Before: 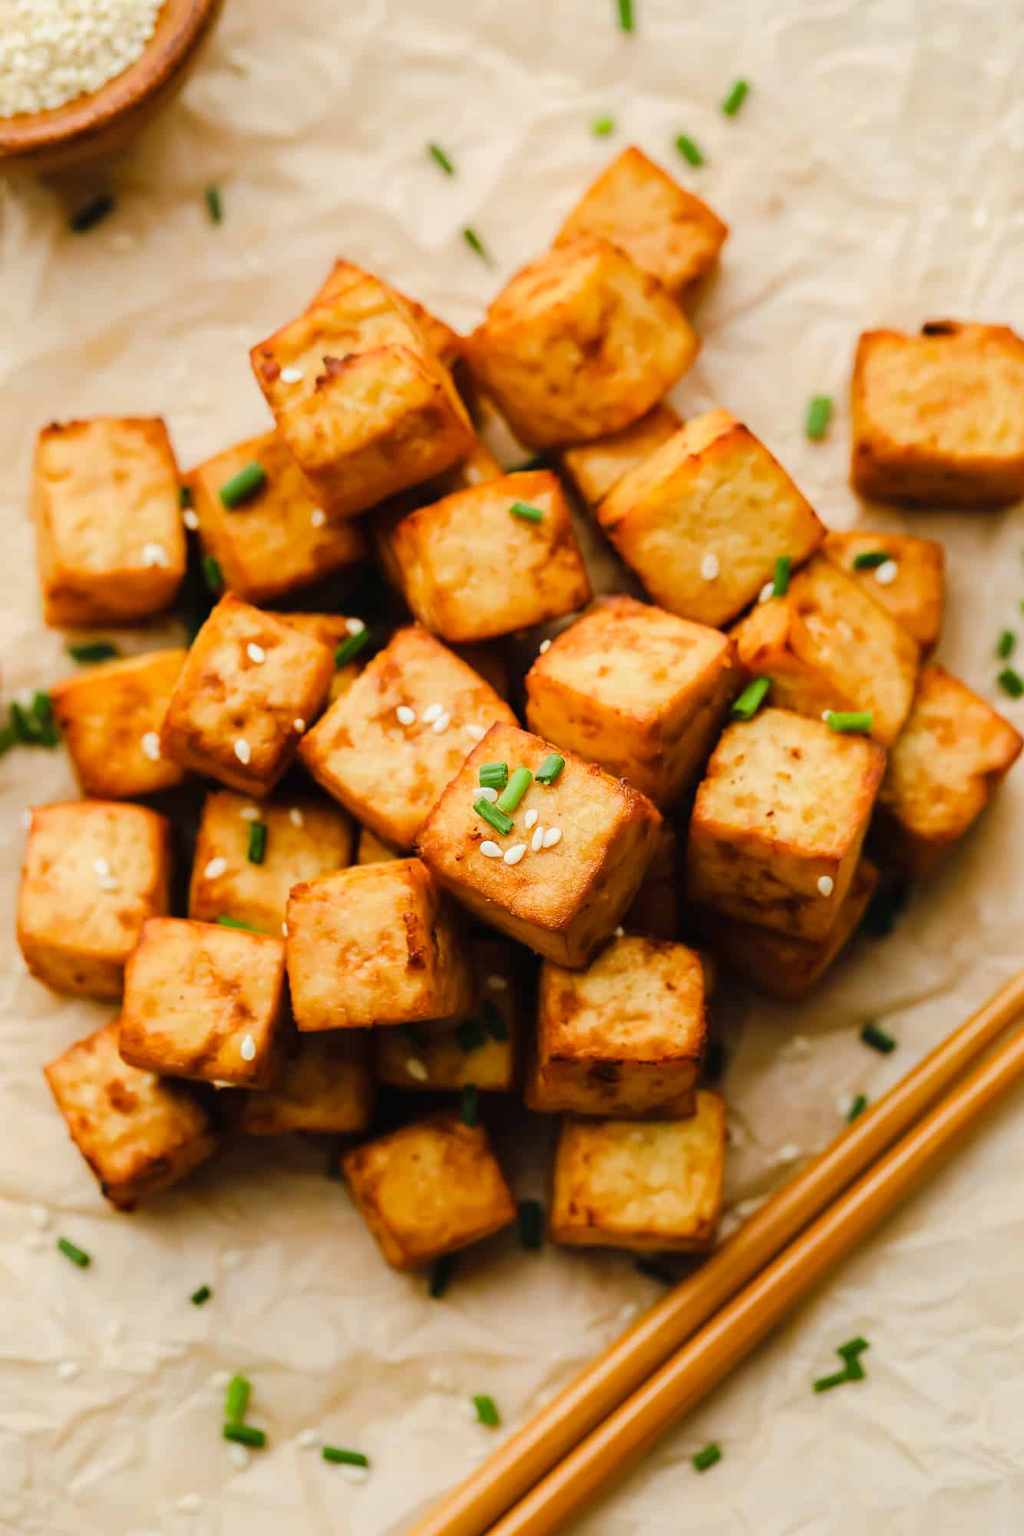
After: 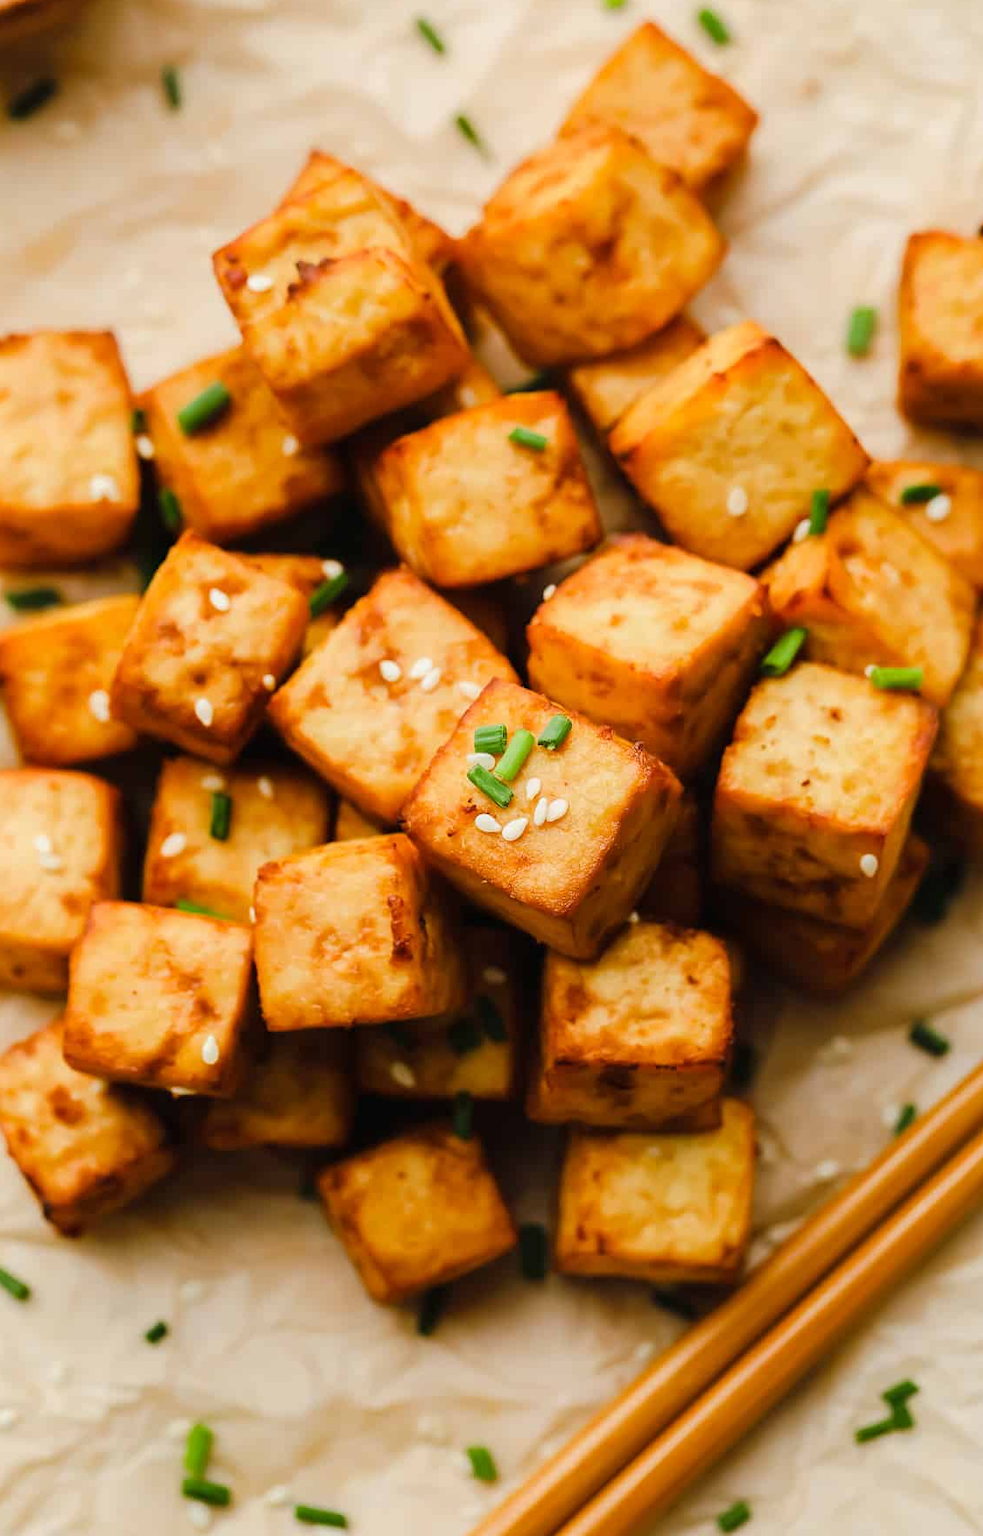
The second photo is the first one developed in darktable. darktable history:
crop: left 6.239%, top 8.325%, right 9.532%, bottom 4.014%
